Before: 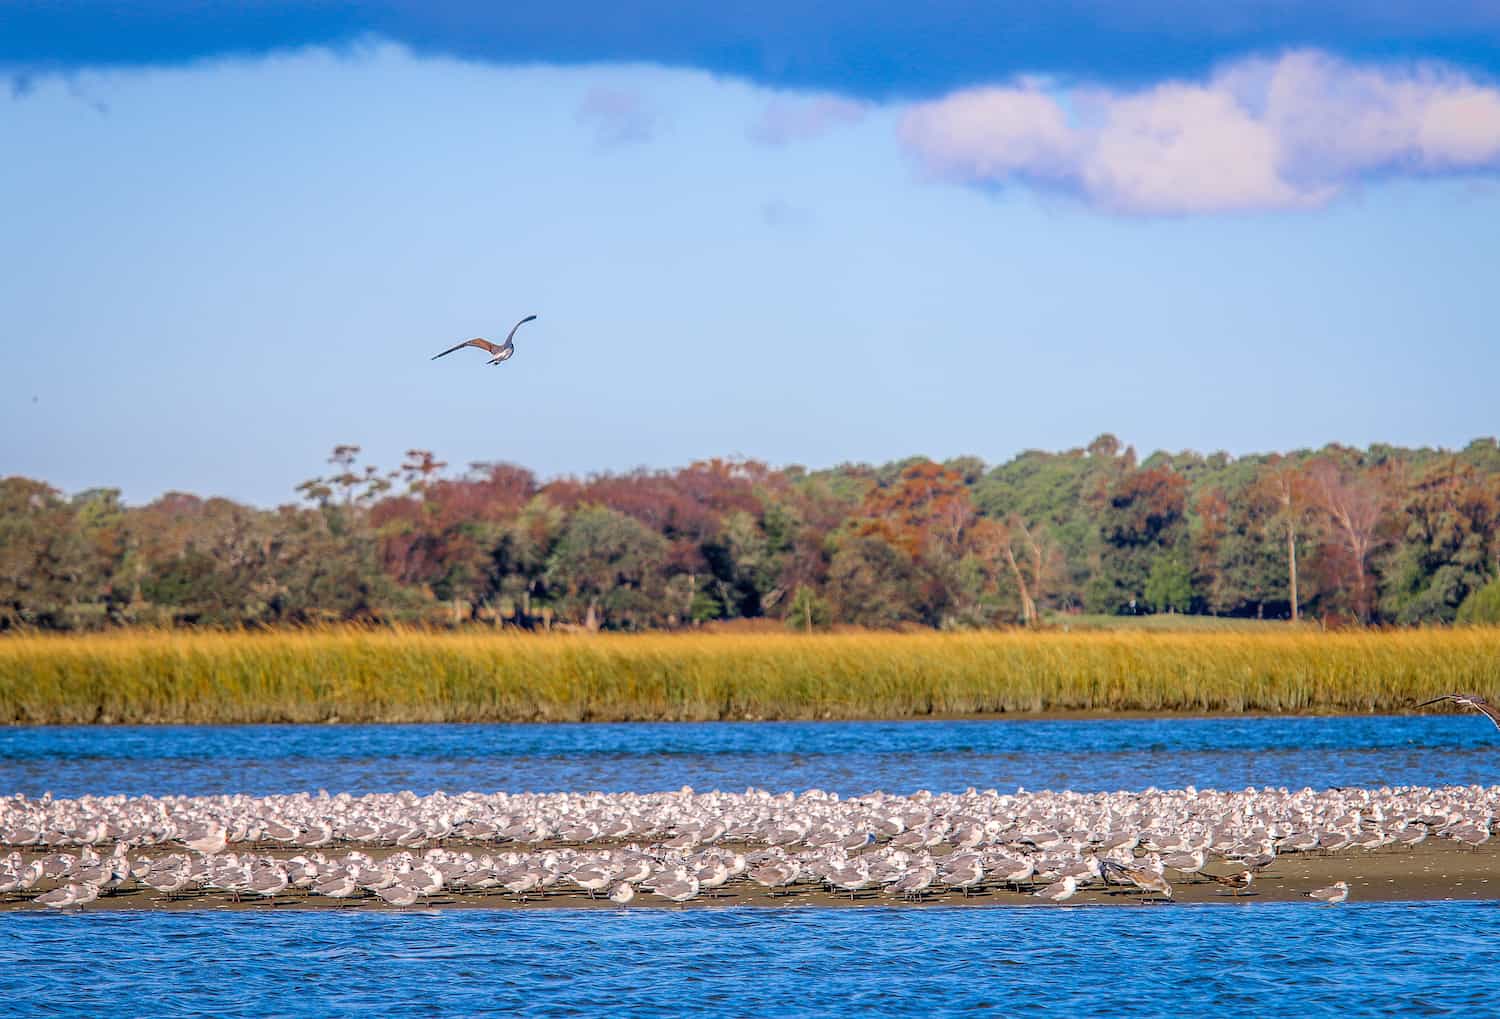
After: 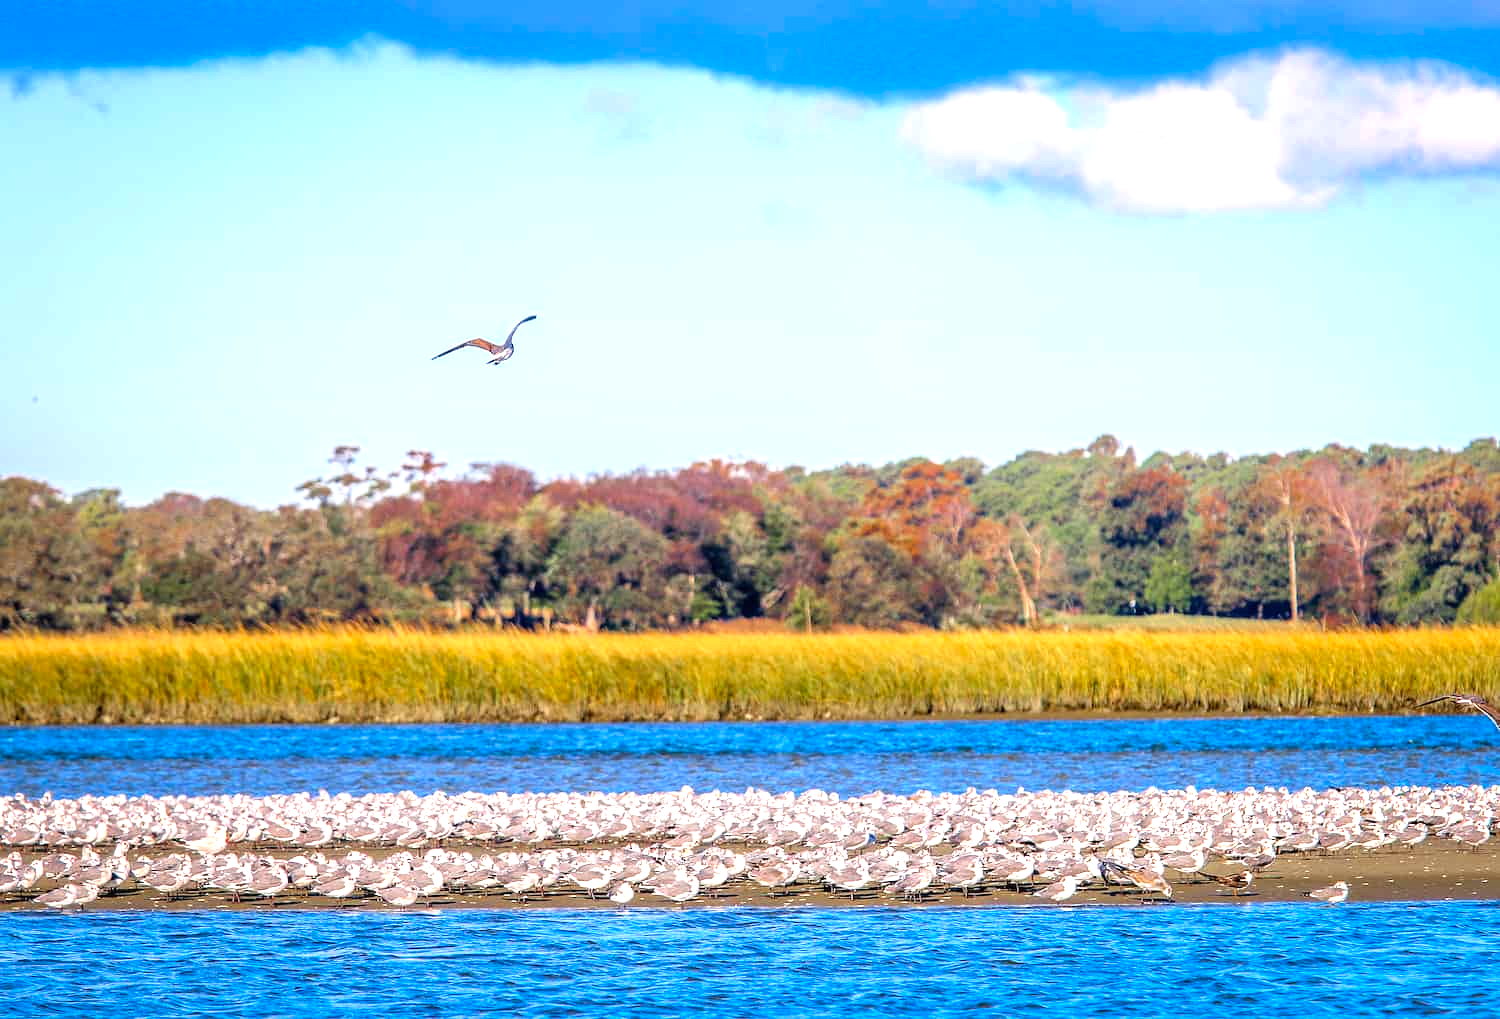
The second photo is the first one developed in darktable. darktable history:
color balance: contrast 8.5%, output saturation 105%
exposure: black level correction 0, exposure 0.7 EV, compensate exposure bias true, compensate highlight preservation false
